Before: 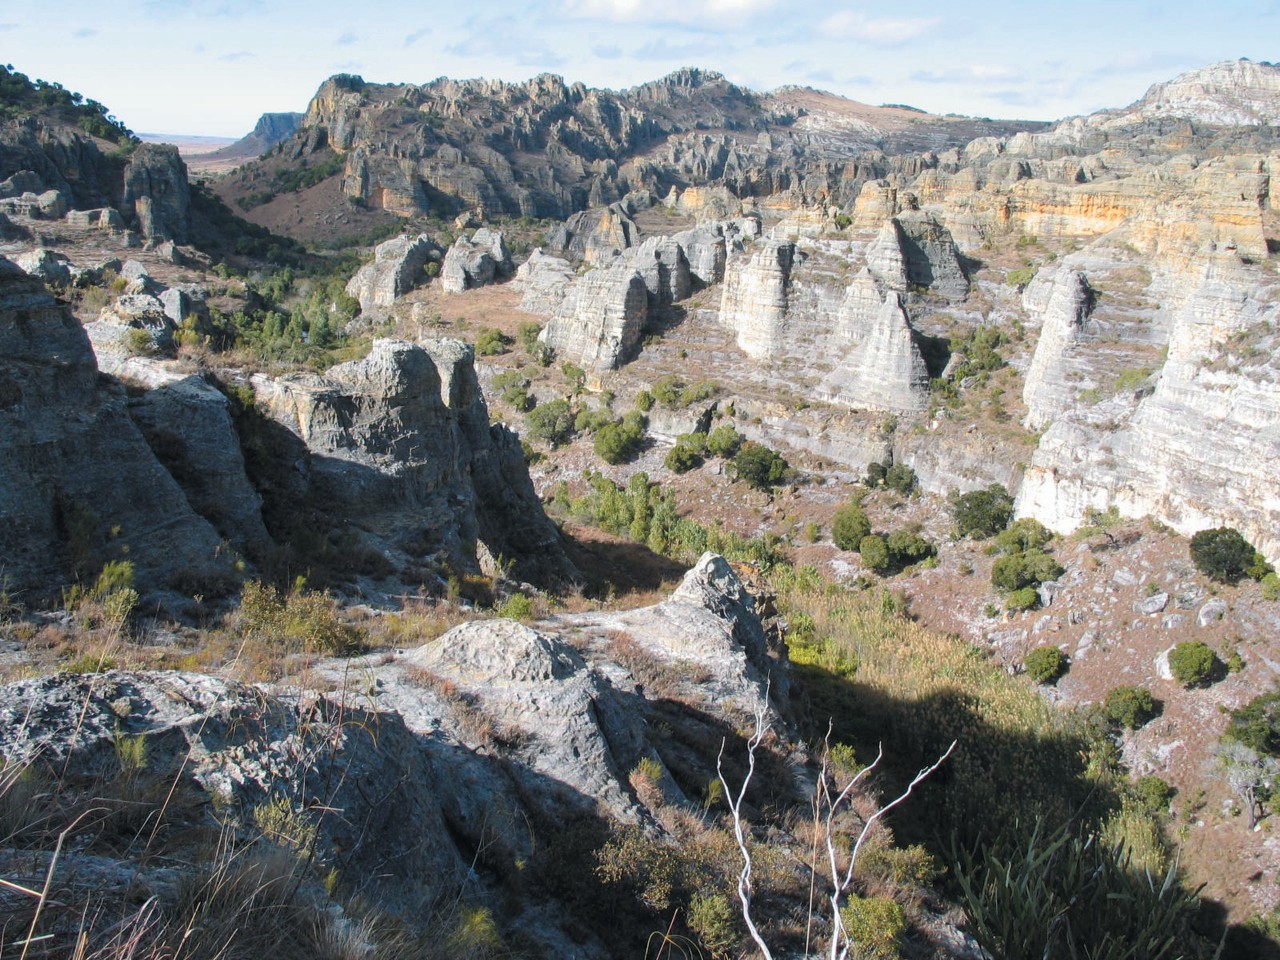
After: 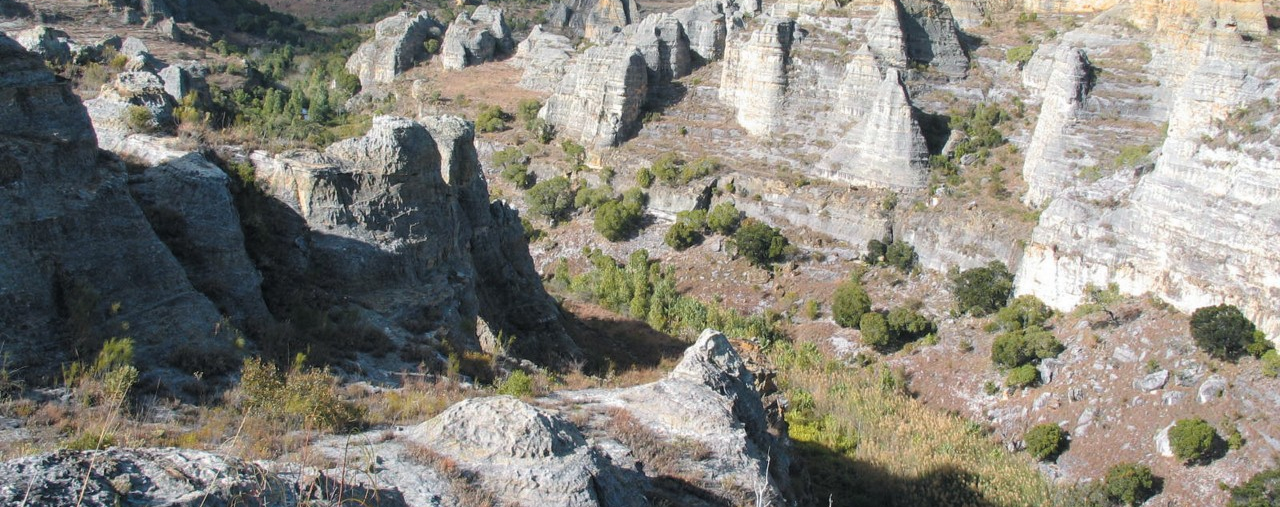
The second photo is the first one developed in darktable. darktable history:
crop and rotate: top 23.322%, bottom 23.79%
